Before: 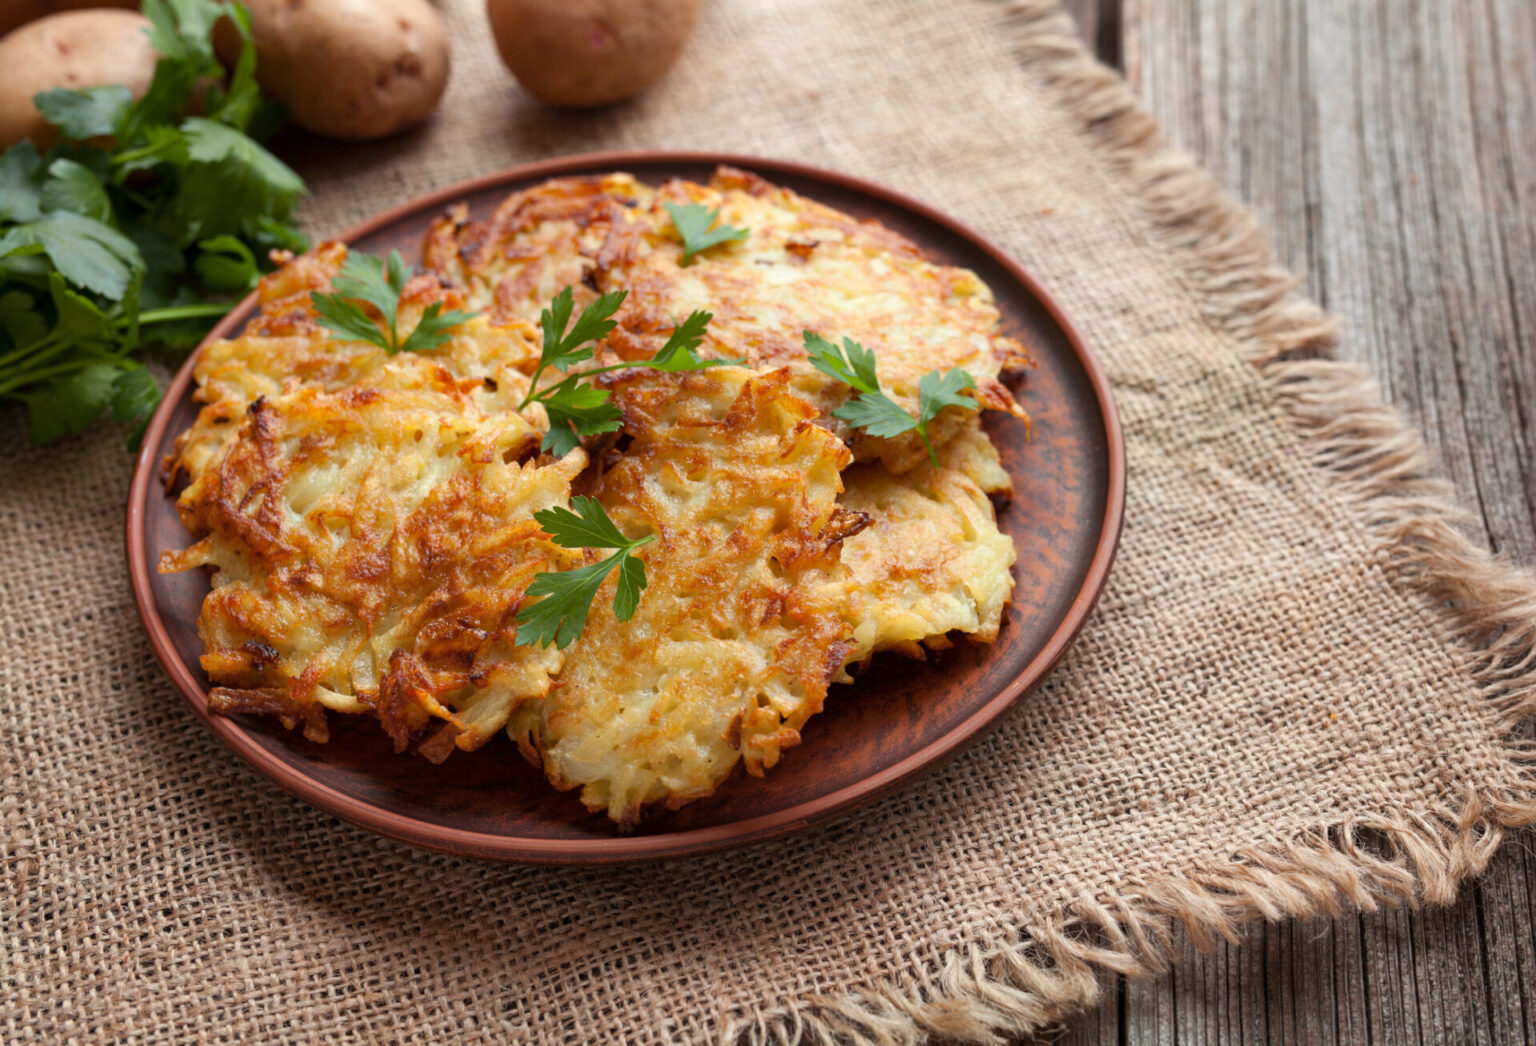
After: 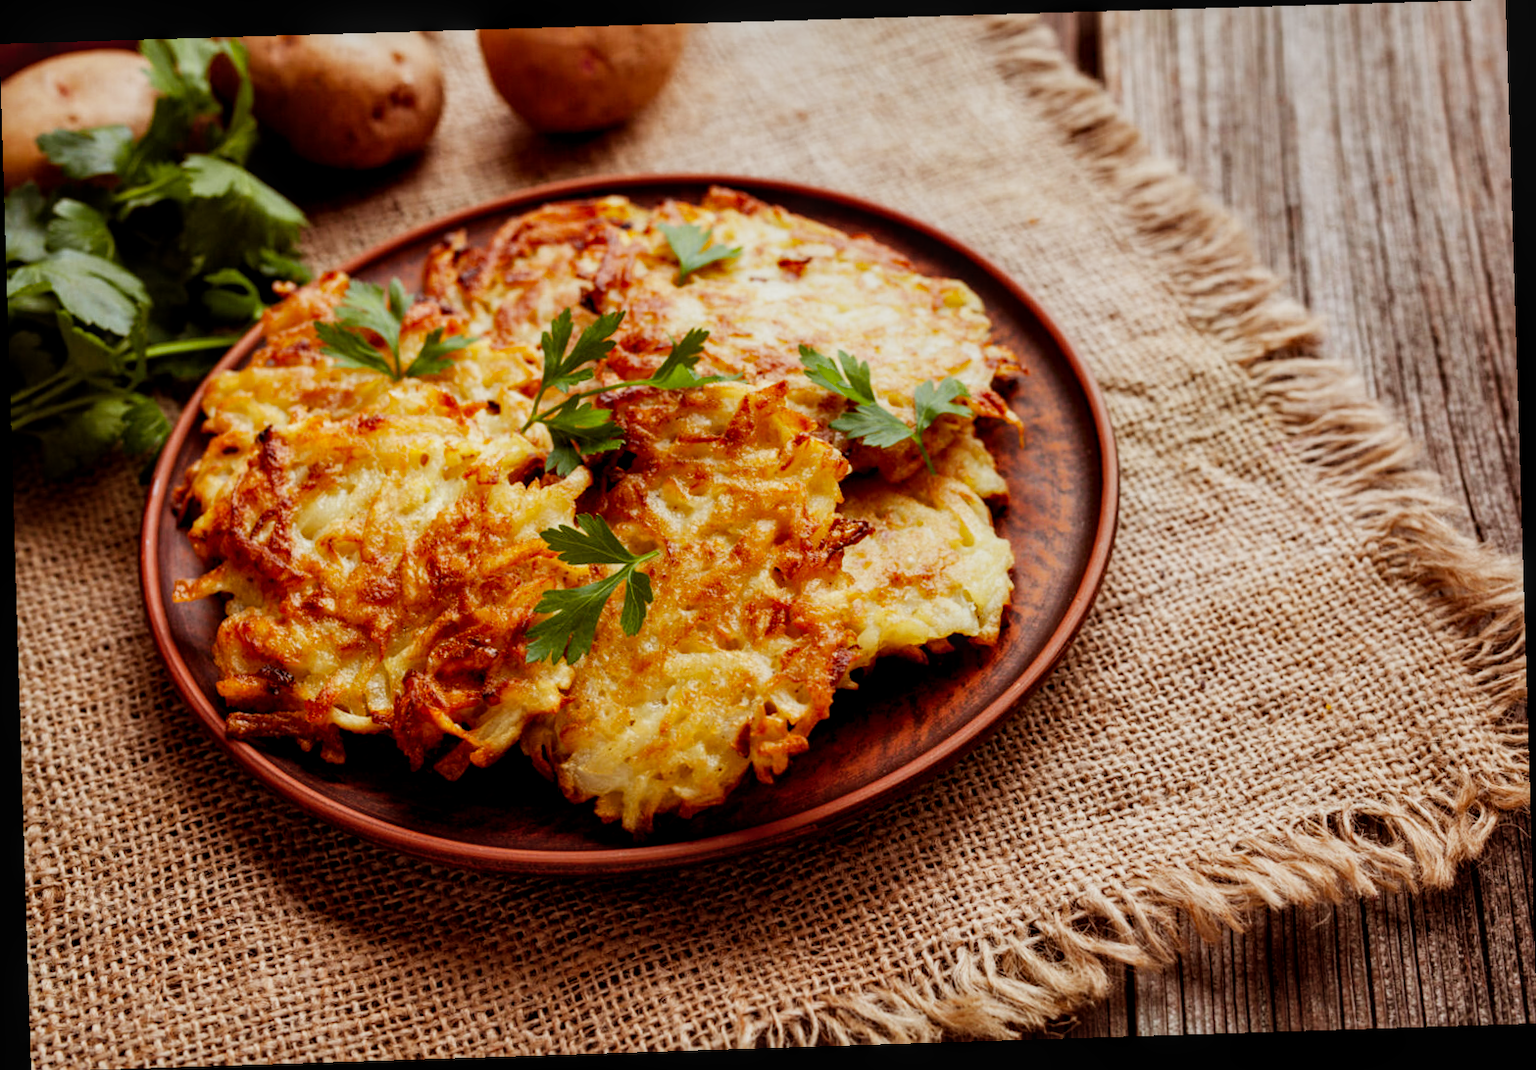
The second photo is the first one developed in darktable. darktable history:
filmic rgb: black relative exposure -16 EV, white relative exposure 5.31 EV, hardness 5.9, contrast 1.25, preserve chrominance no, color science v5 (2021)
rgb levels: mode RGB, independent channels, levels [[0, 0.5, 1], [0, 0.521, 1], [0, 0.536, 1]]
local contrast: on, module defaults
rotate and perspective: rotation -1.77°, lens shift (horizontal) 0.004, automatic cropping off
